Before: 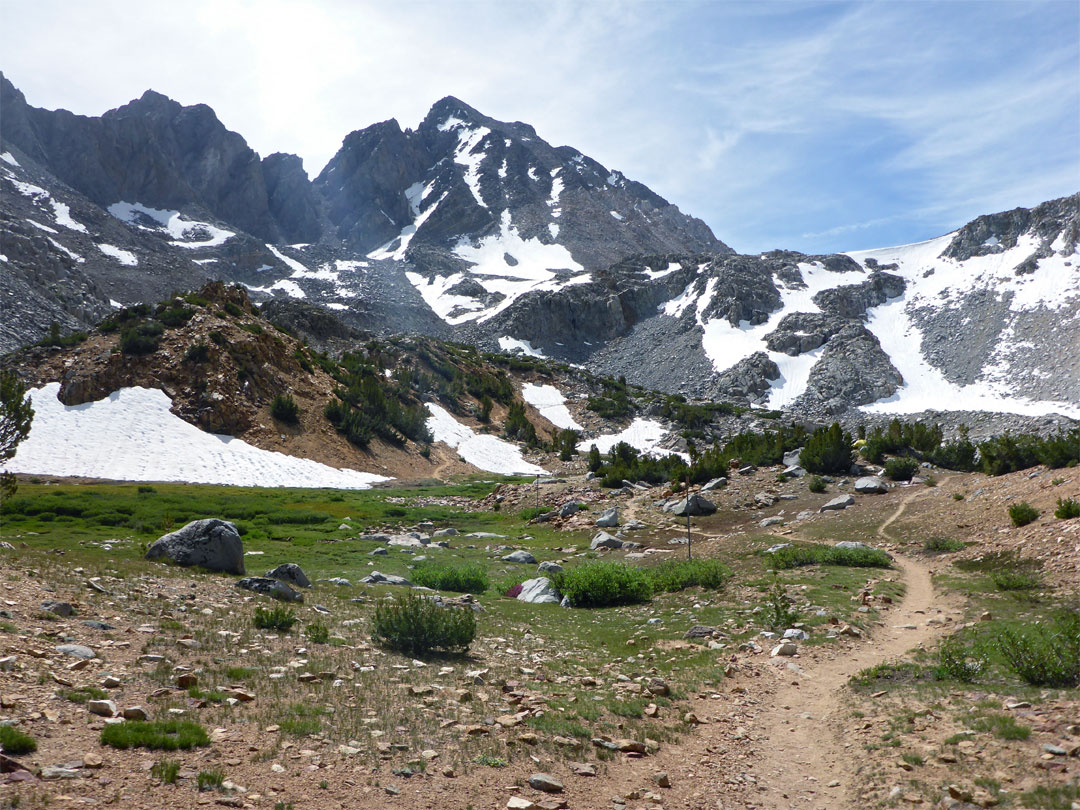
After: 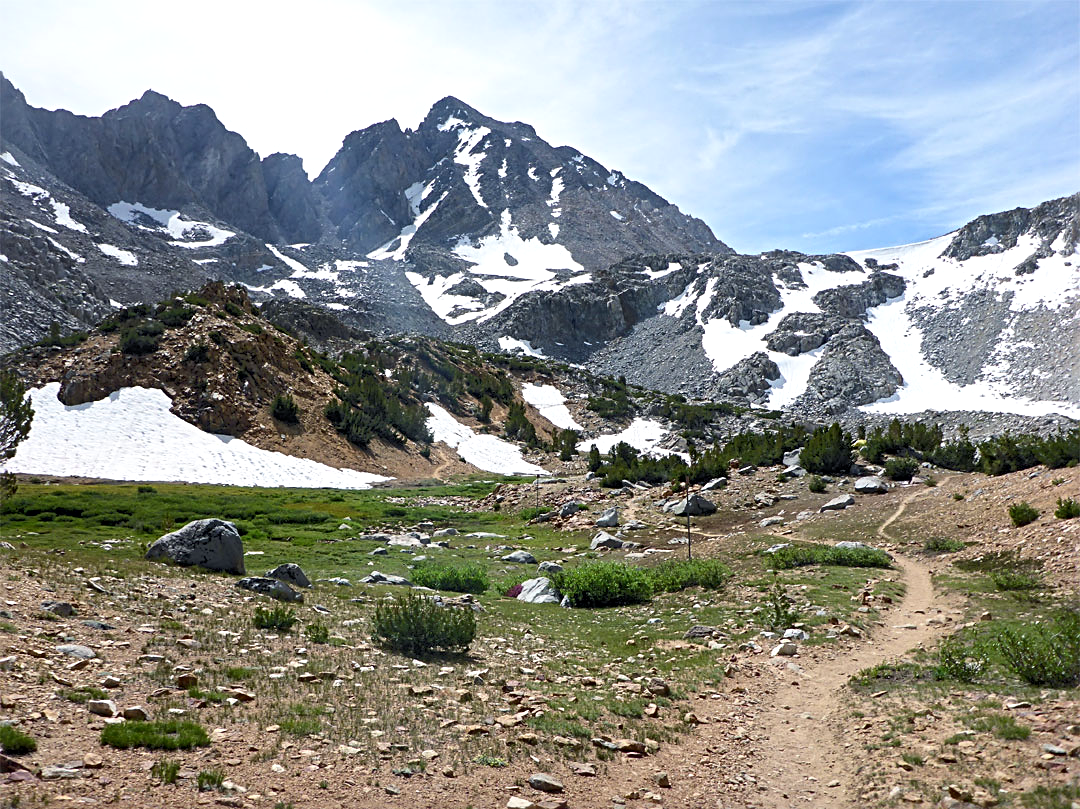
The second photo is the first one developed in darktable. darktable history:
tone equalizer: -8 EV -1.84 EV, -7 EV -1.18 EV, -6 EV -1.64 EV
exposure: exposure 0.151 EV, compensate highlight preservation false
sharpen: radius 2.758
crop: bottom 0.073%
contrast brightness saturation: contrast 0.103, brightness 0.021, saturation 0.021
